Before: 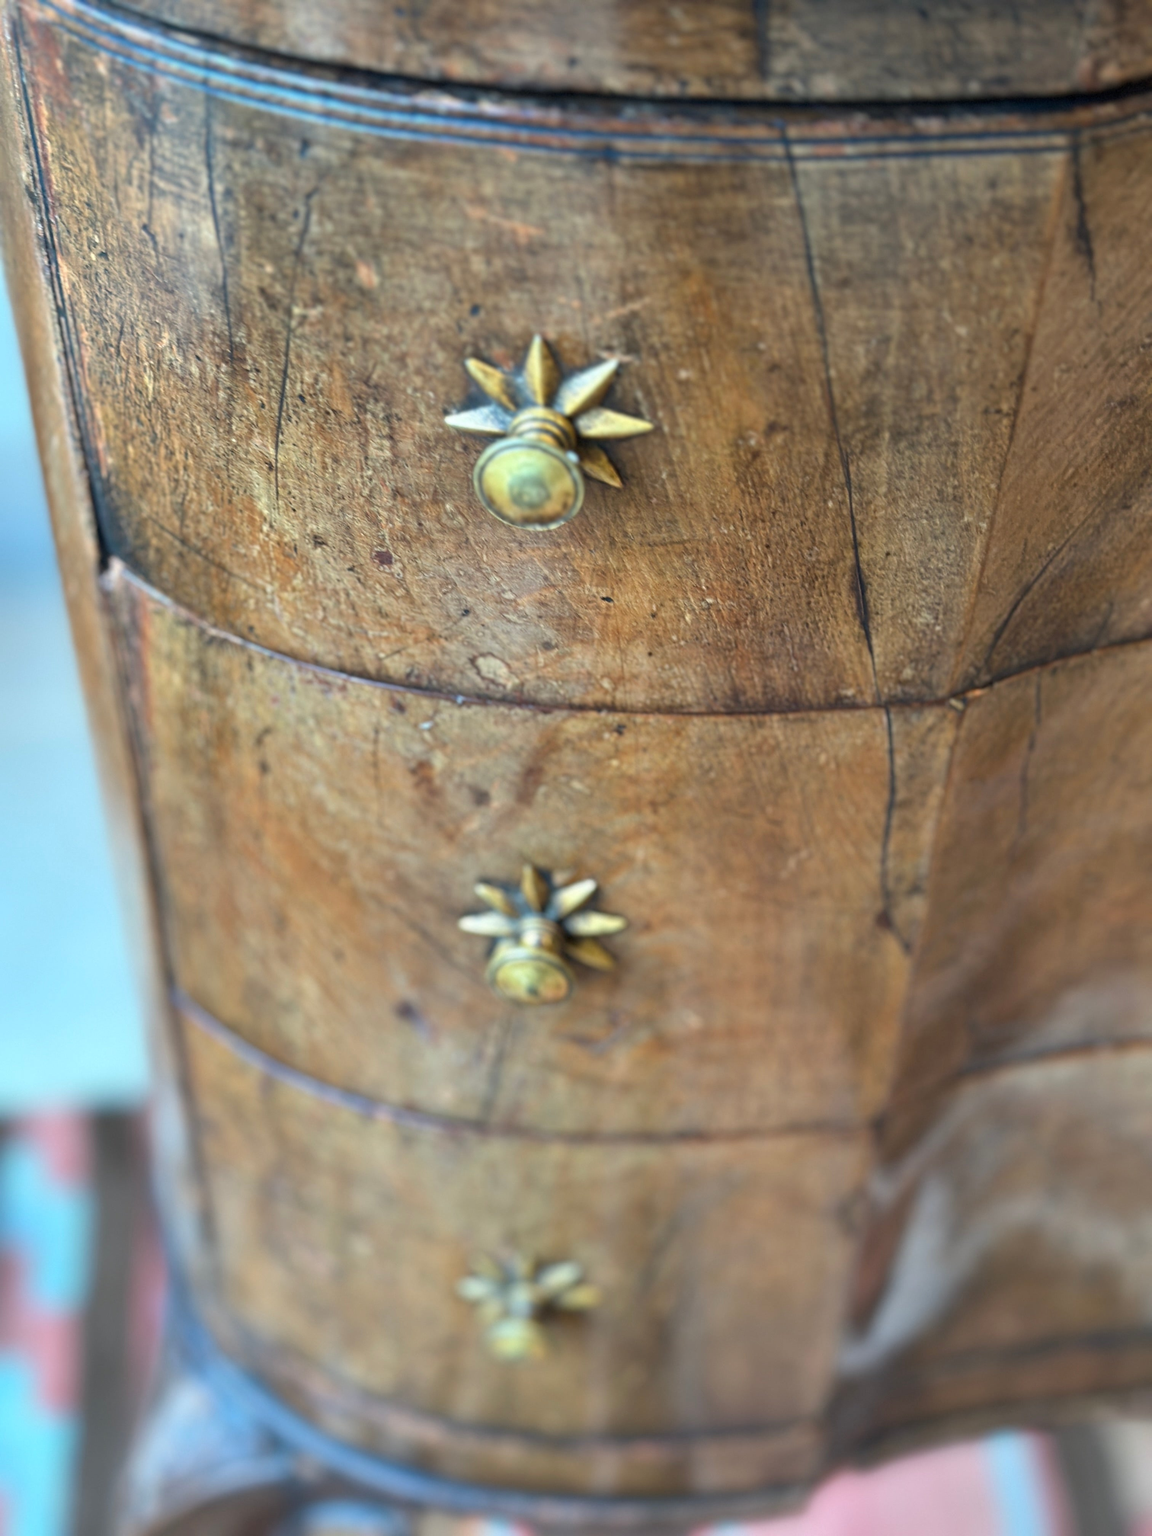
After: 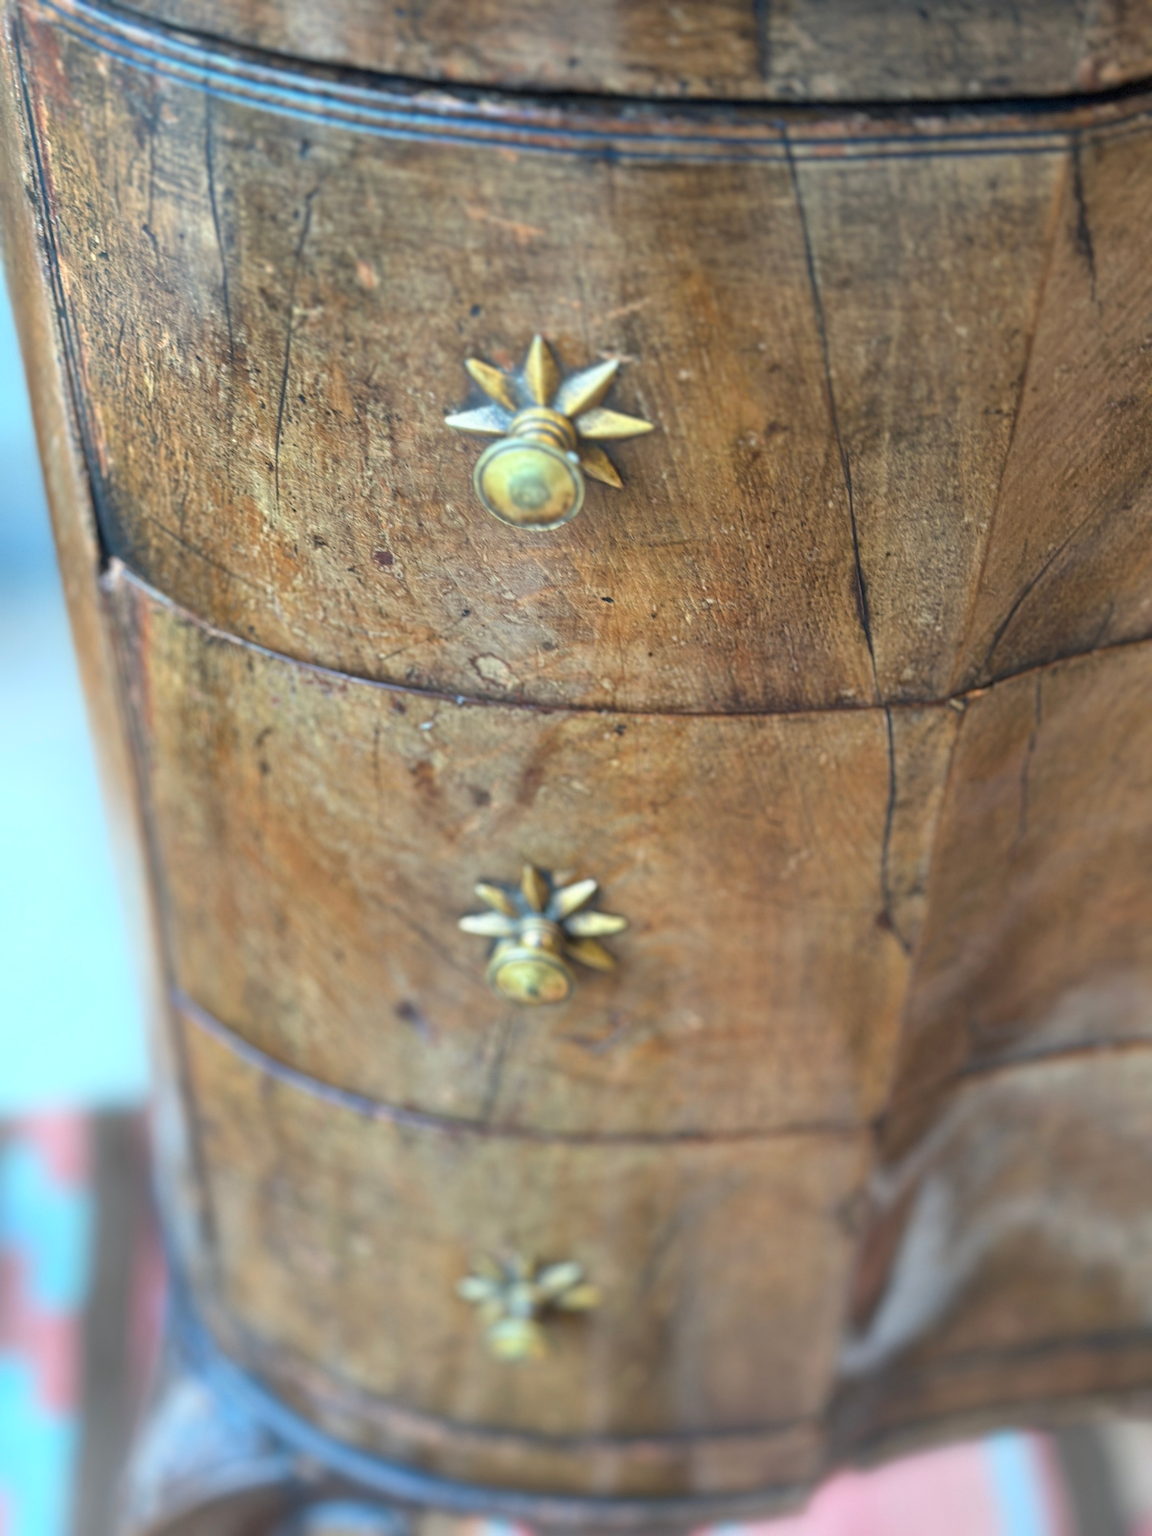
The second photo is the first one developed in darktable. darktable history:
bloom: size 38%, threshold 95%, strength 30%
shadows and highlights: radius 264.75, soften with gaussian
